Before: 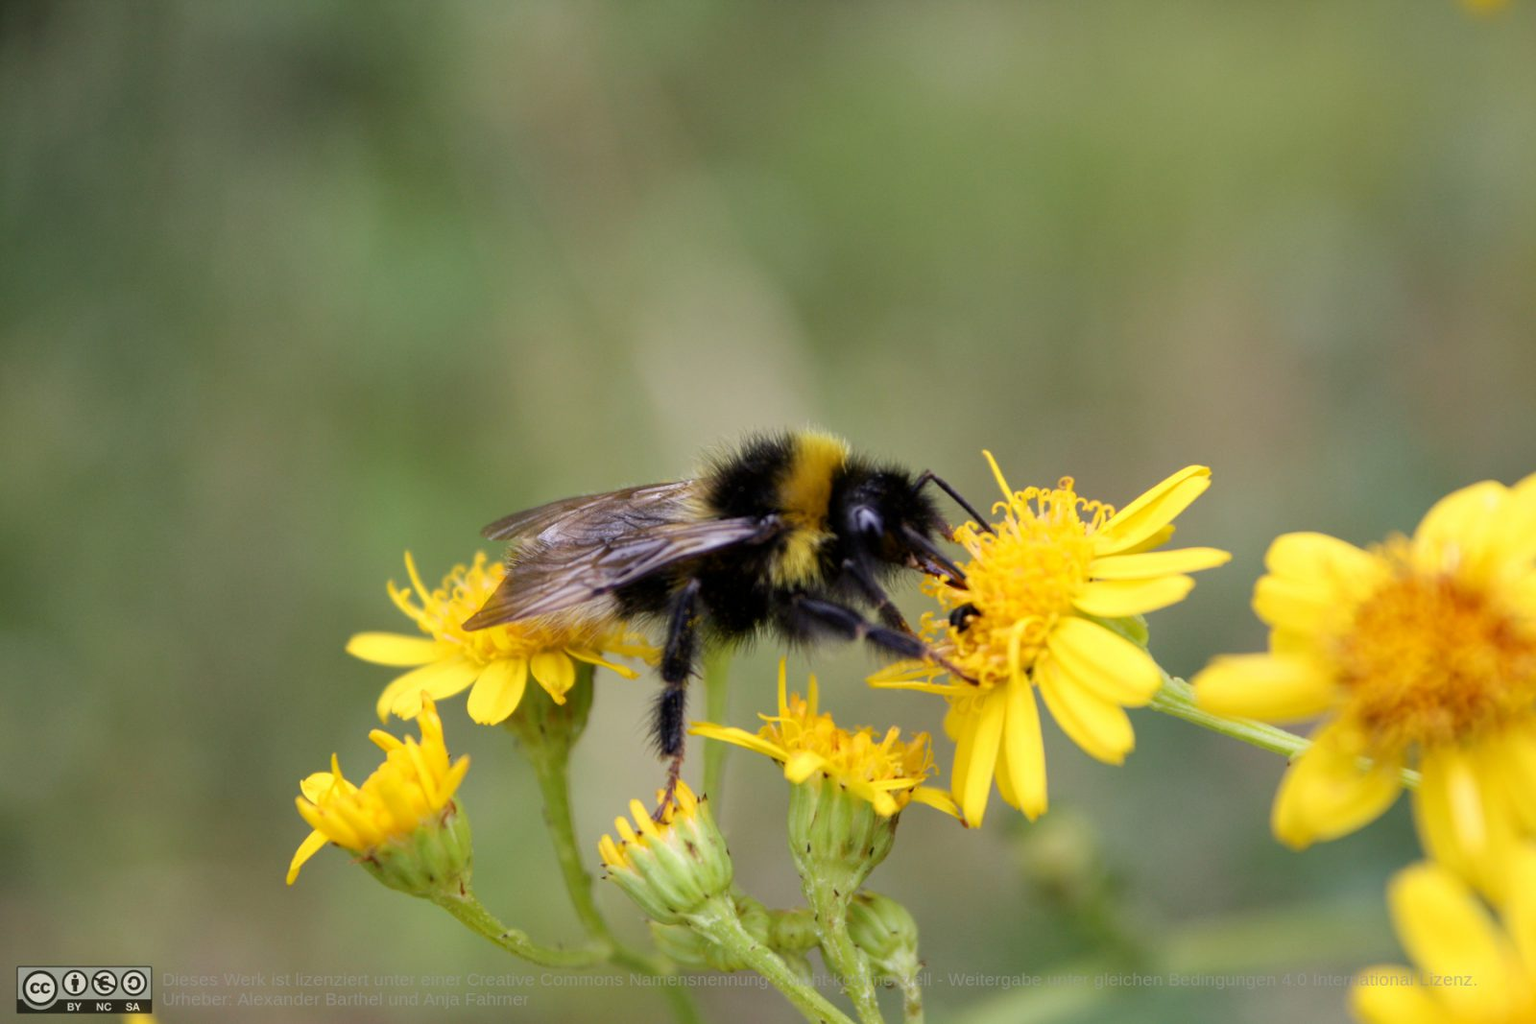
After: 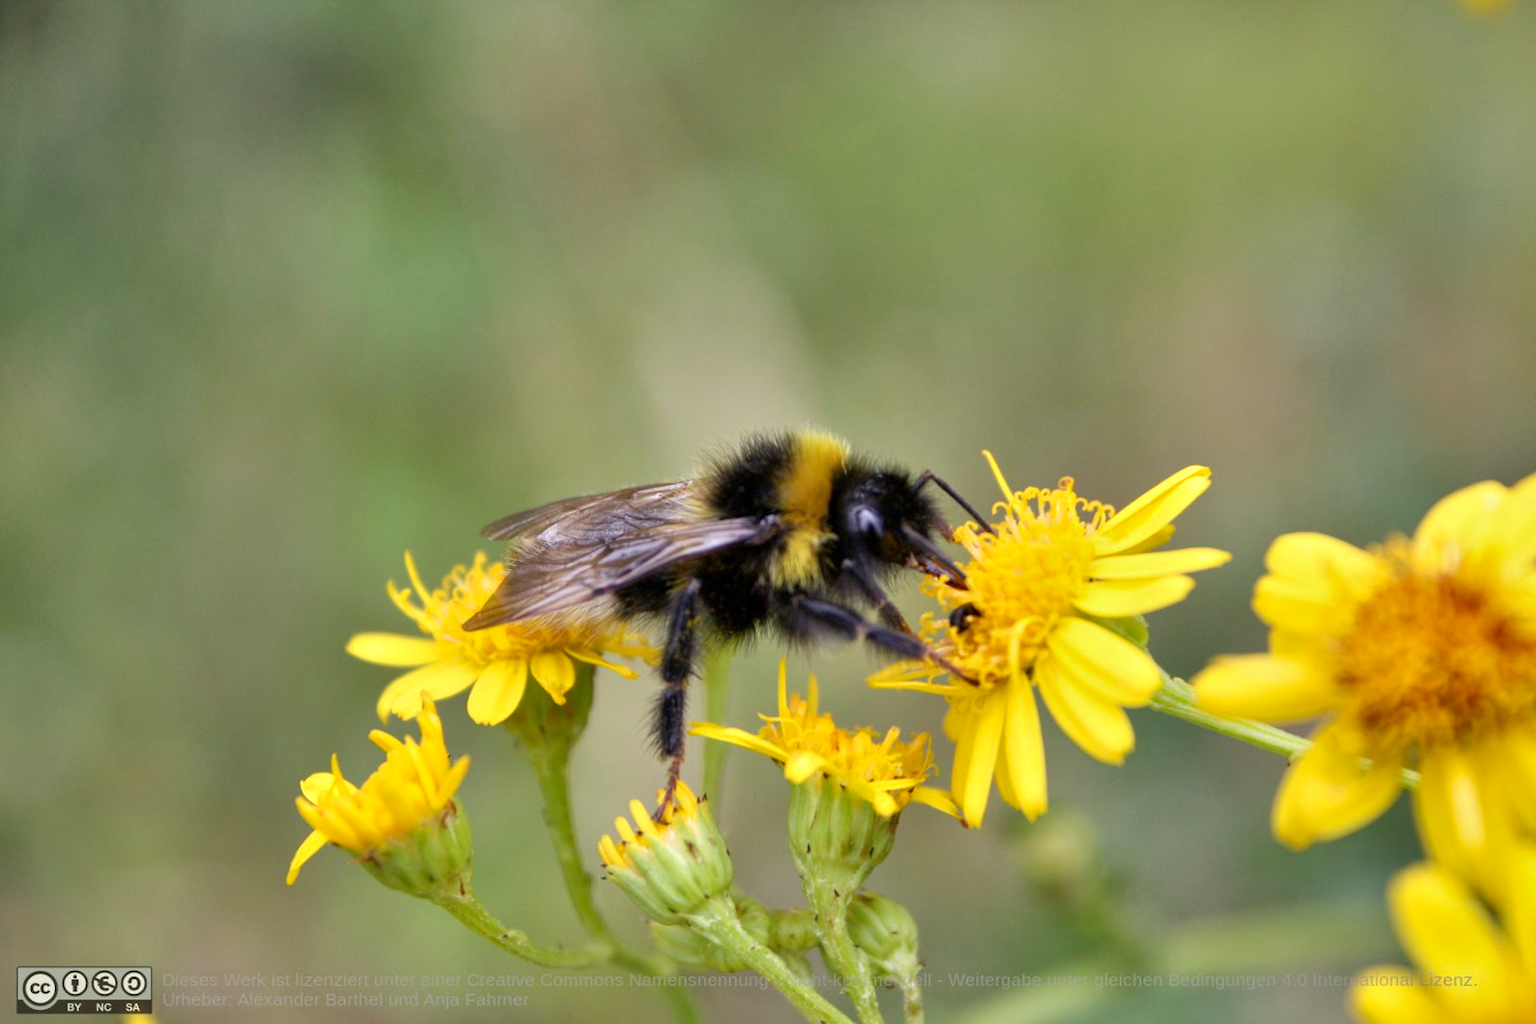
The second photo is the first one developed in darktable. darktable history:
shadows and highlights: low approximation 0.01, soften with gaussian
tone equalizer: -8 EV 1 EV, -7 EV 1 EV, -6 EV 1 EV, -5 EV 1 EV, -4 EV 1 EV, -3 EV 0.75 EV, -2 EV 0.5 EV, -1 EV 0.25 EV
